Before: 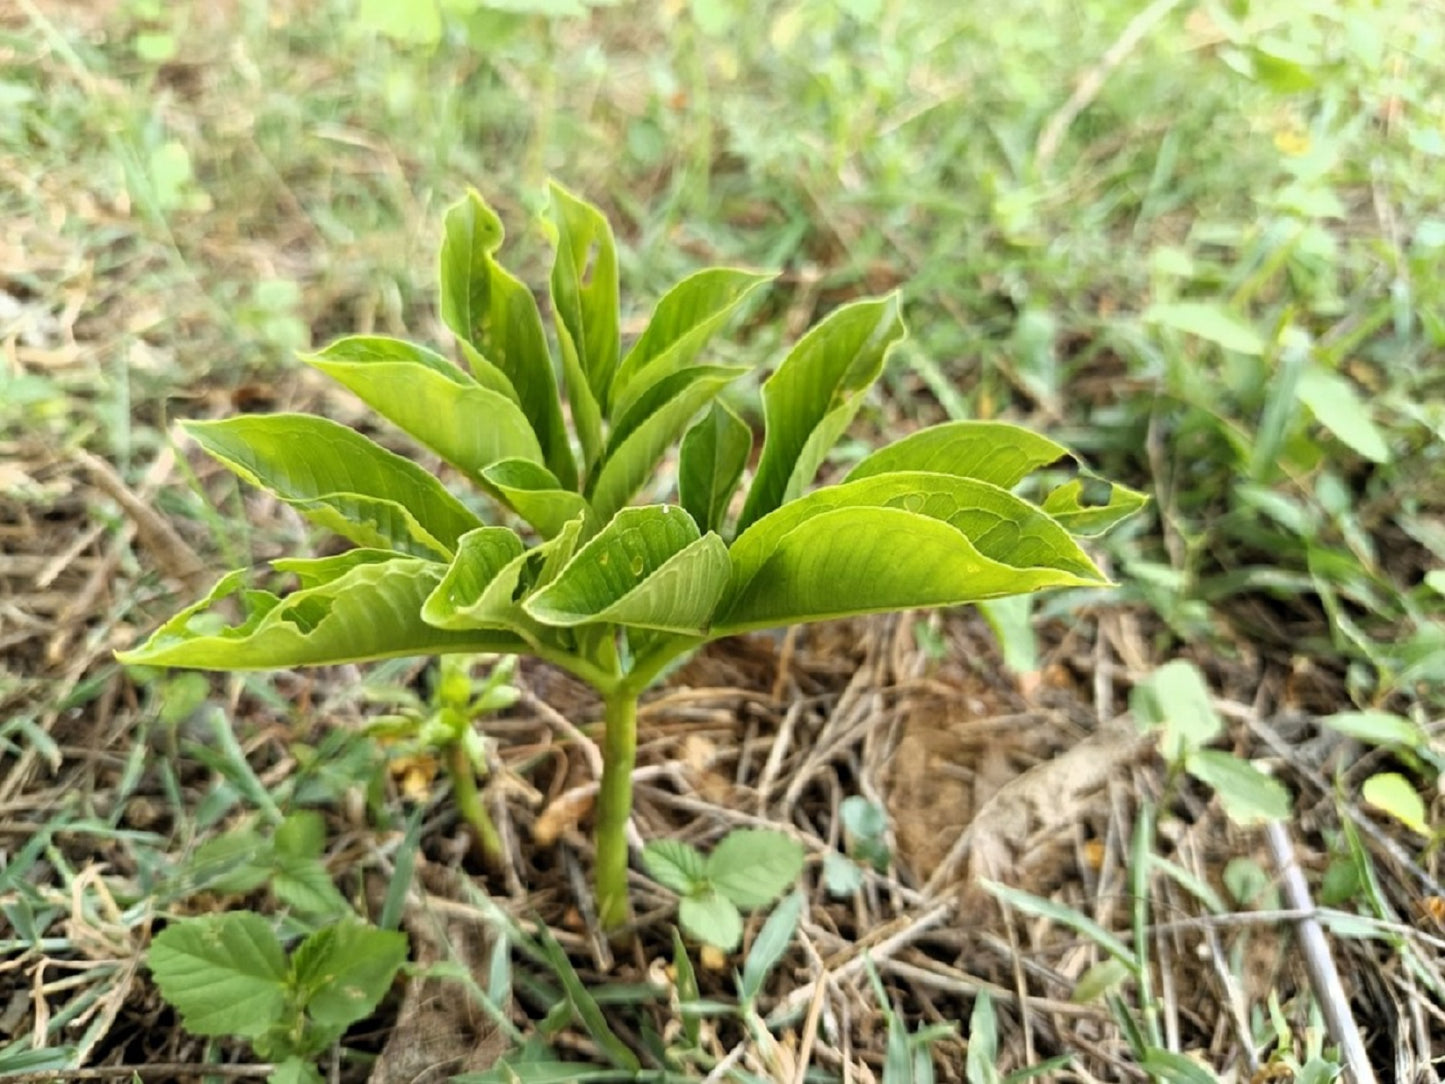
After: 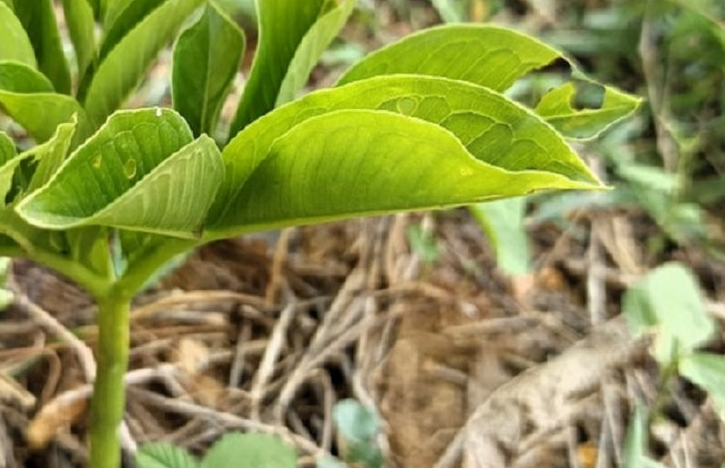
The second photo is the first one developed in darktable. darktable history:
crop: left 35.121%, top 36.688%, right 14.701%, bottom 20.098%
